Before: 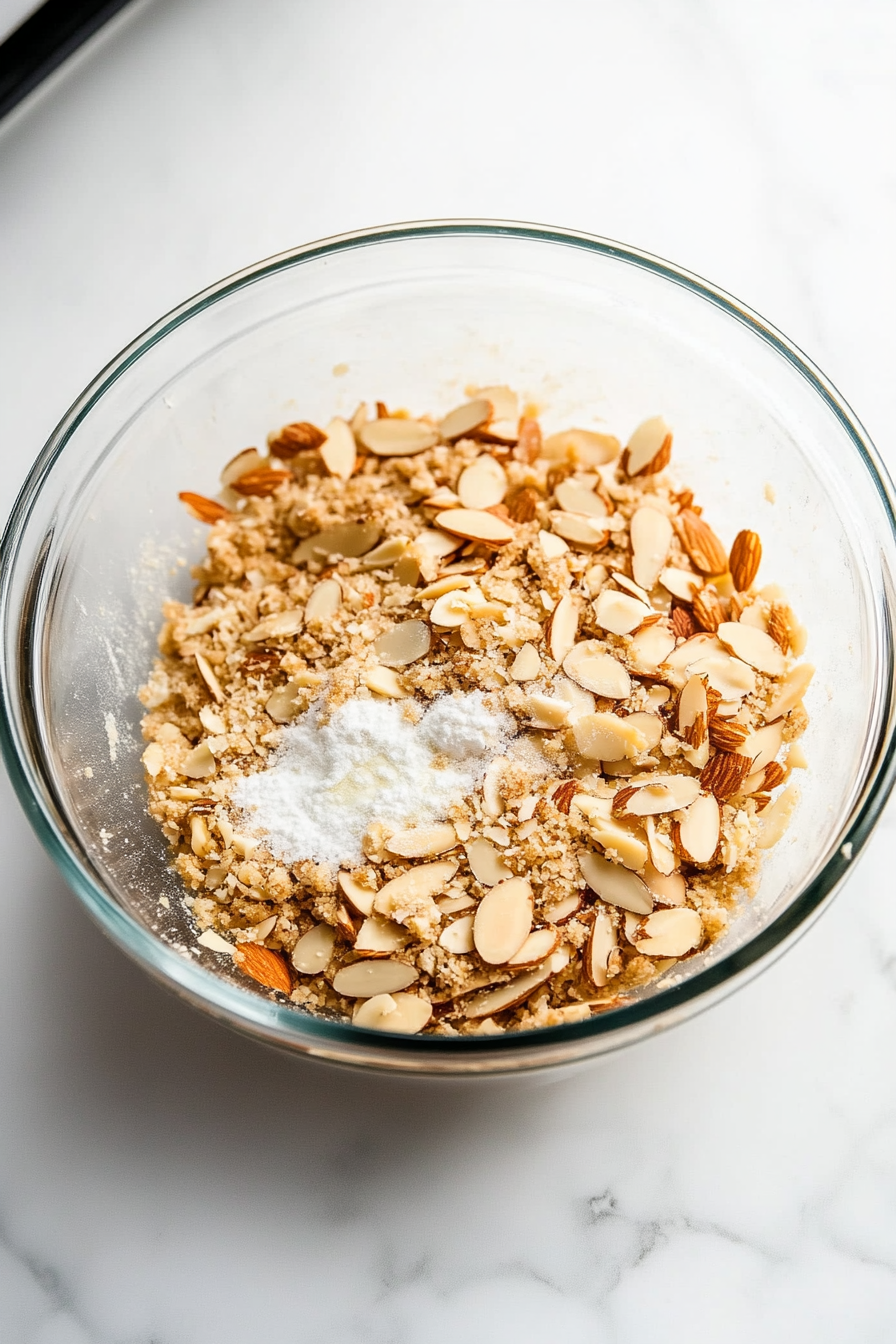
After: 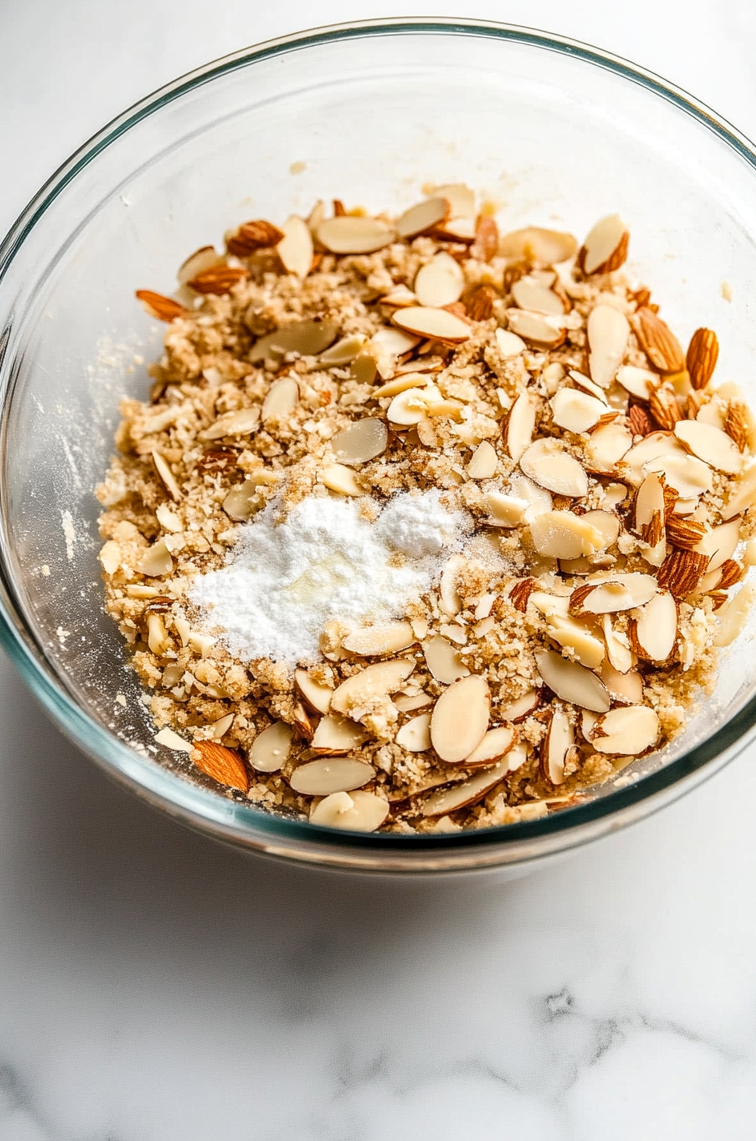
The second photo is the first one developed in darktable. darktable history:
local contrast: on, module defaults
crop and rotate: left 4.815%, top 15.076%, right 10.704%
